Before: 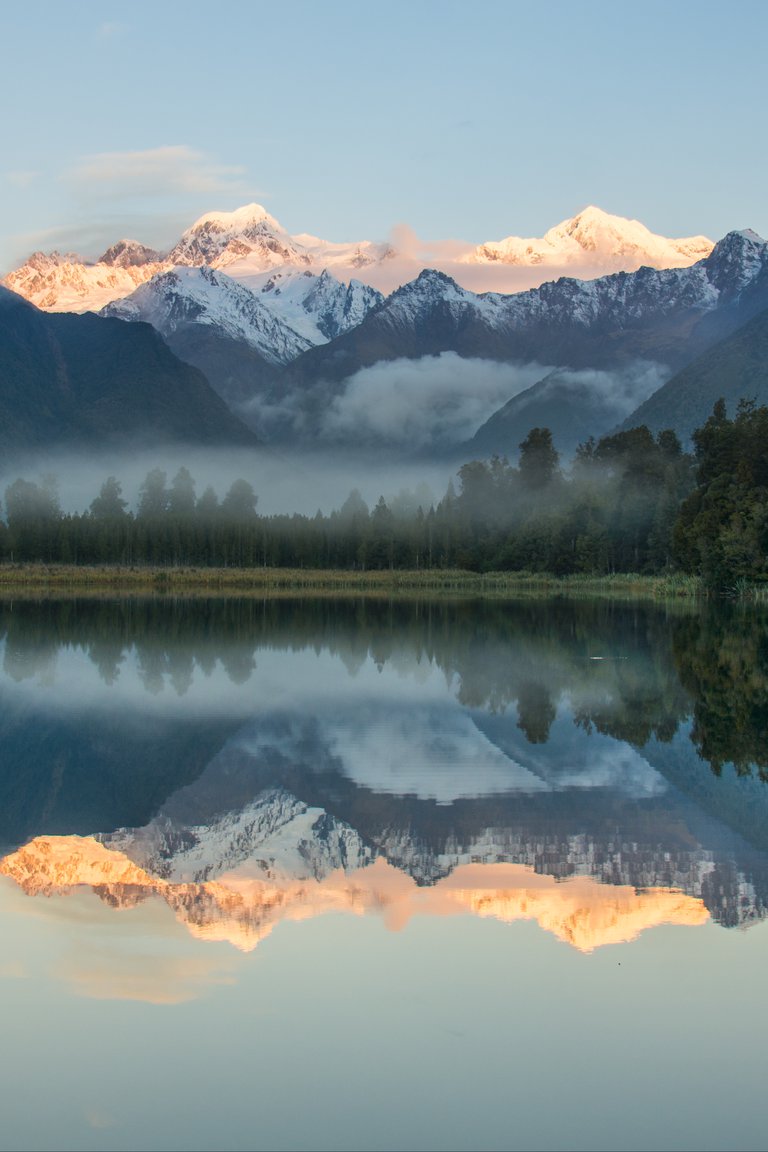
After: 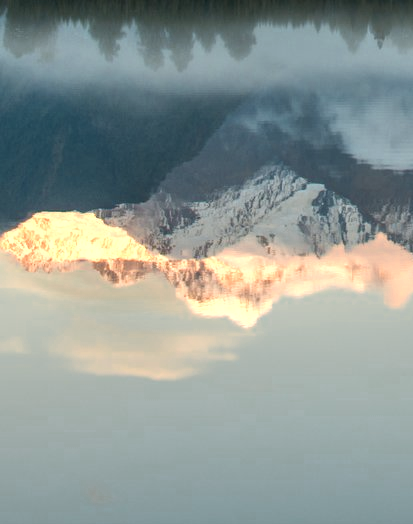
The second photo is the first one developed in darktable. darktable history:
crop and rotate: top 54.239%, right 46.094%, bottom 0.203%
color zones: curves: ch0 [(0.018, 0.548) (0.197, 0.654) (0.425, 0.447) (0.605, 0.658) (0.732, 0.579)]; ch1 [(0.105, 0.531) (0.224, 0.531) (0.386, 0.39) (0.618, 0.456) (0.732, 0.456) (0.956, 0.421)]; ch2 [(0.039, 0.583) (0.215, 0.465) (0.399, 0.544) (0.465, 0.548) (0.614, 0.447) (0.724, 0.43) (0.882, 0.623) (0.956, 0.632)]
